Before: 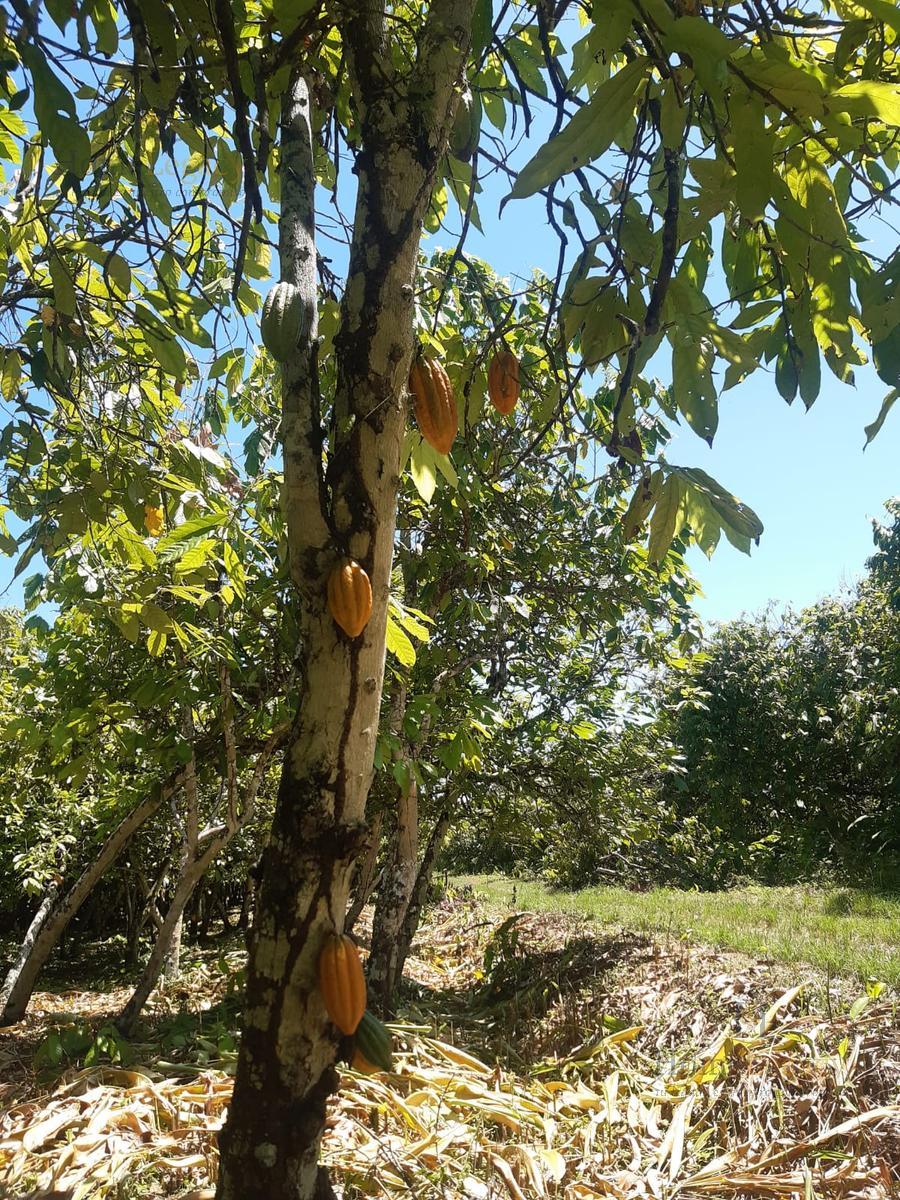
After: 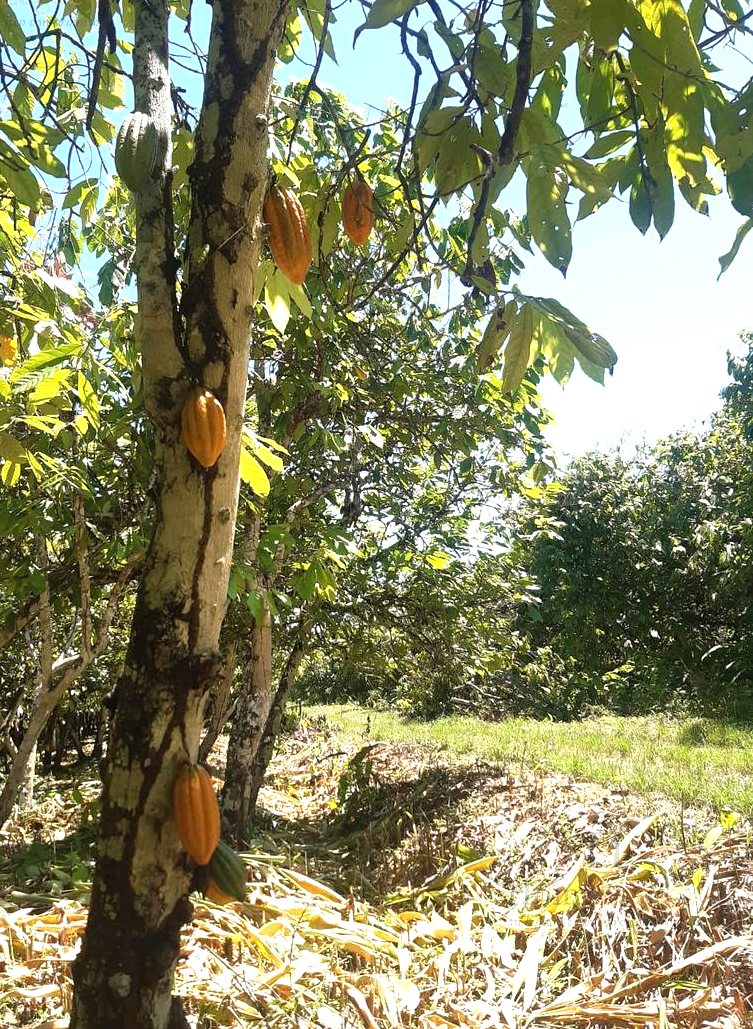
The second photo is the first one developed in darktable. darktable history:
exposure: exposure 0.722 EV, compensate highlight preservation false
crop: left 16.315%, top 14.246%
